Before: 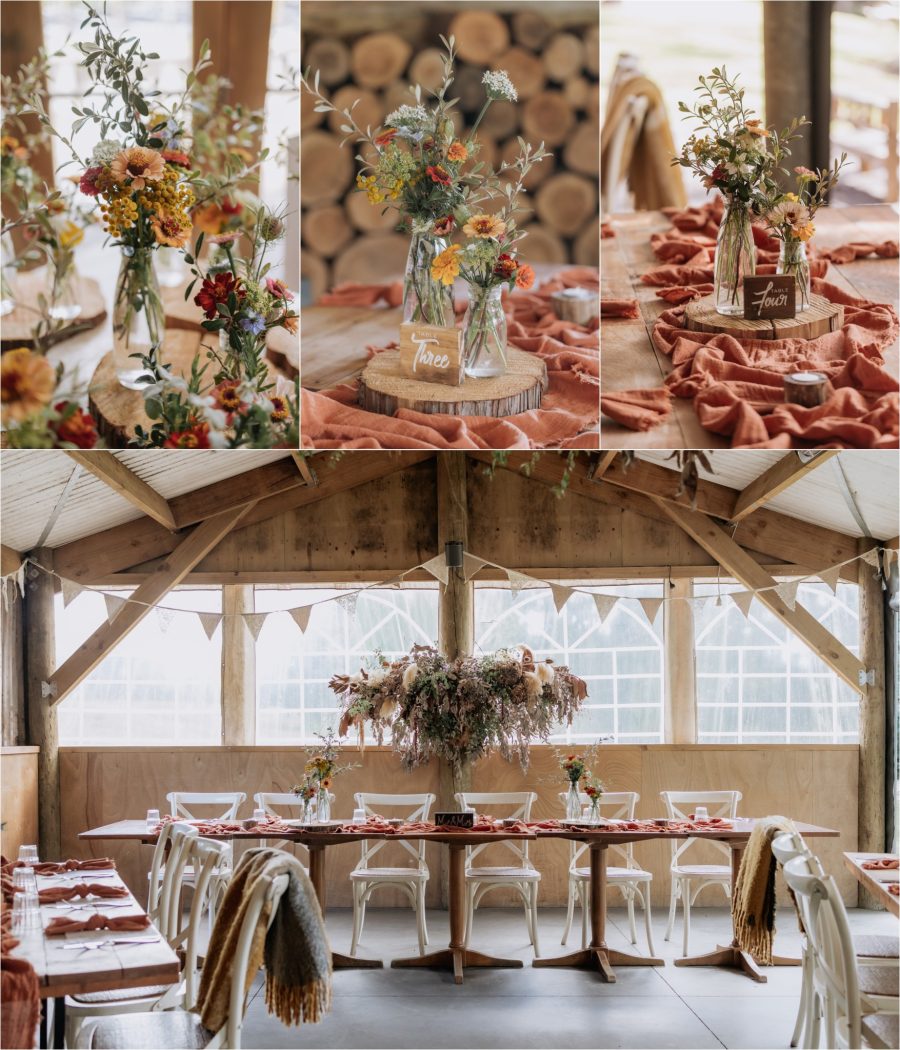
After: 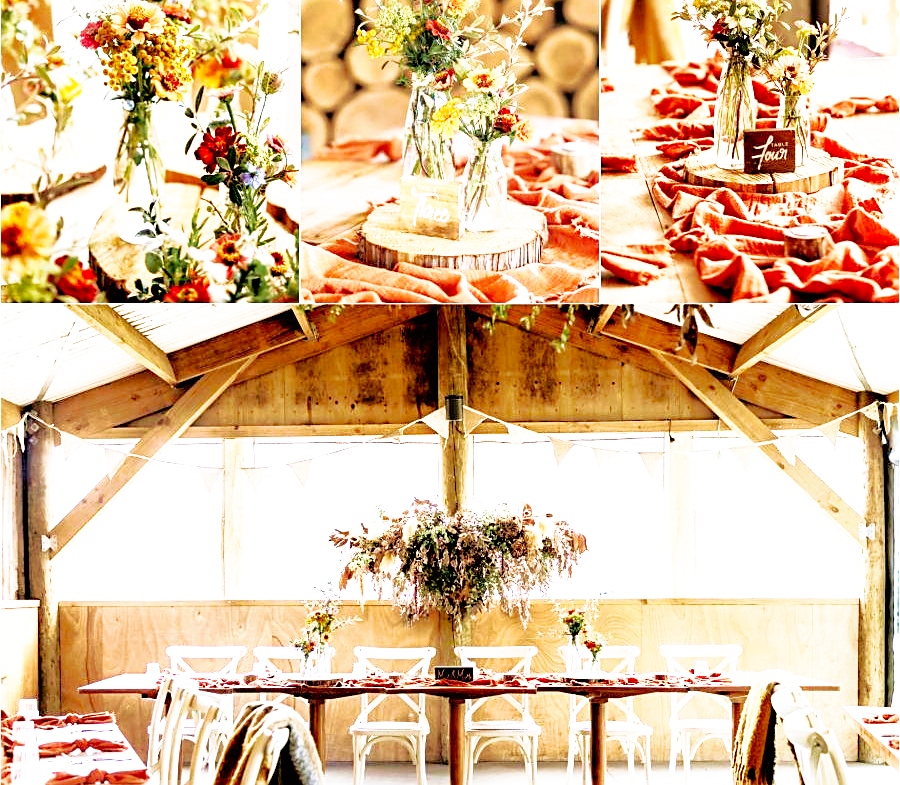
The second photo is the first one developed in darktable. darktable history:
base curve: curves: ch0 [(0, 0) (0.007, 0.004) (0.027, 0.03) (0.046, 0.07) (0.207, 0.54) (0.442, 0.872) (0.673, 0.972) (1, 1)], preserve colors none
crop: top 13.957%, bottom 11.21%
velvia: strength 56.08%
tone equalizer: -8 EV -0.403 EV, -7 EV -0.362 EV, -6 EV -0.334 EV, -5 EV -0.202 EV, -3 EV 0.25 EV, -2 EV 0.318 EV, -1 EV 0.395 EV, +0 EV 0.43 EV
exposure: black level correction 0.011, exposure 0.698 EV, compensate exposure bias true, compensate highlight preservation false
sharpen: on, module defaults
shadows and highlights: on, module defaults
